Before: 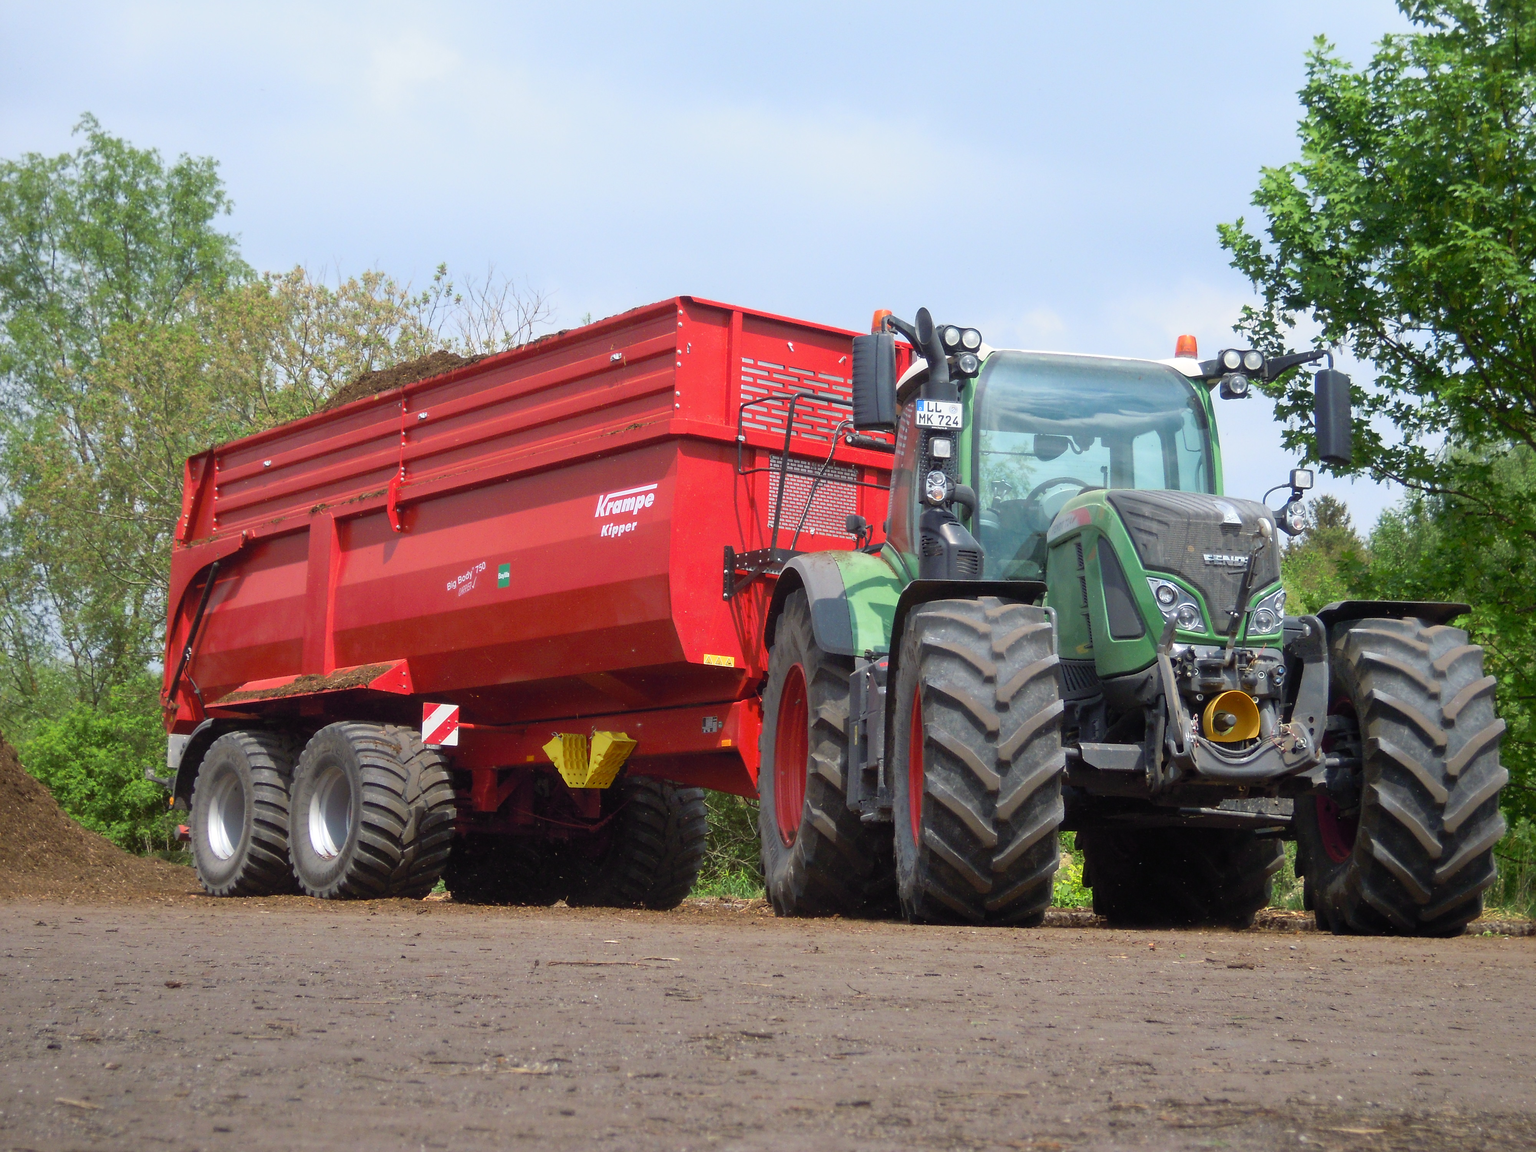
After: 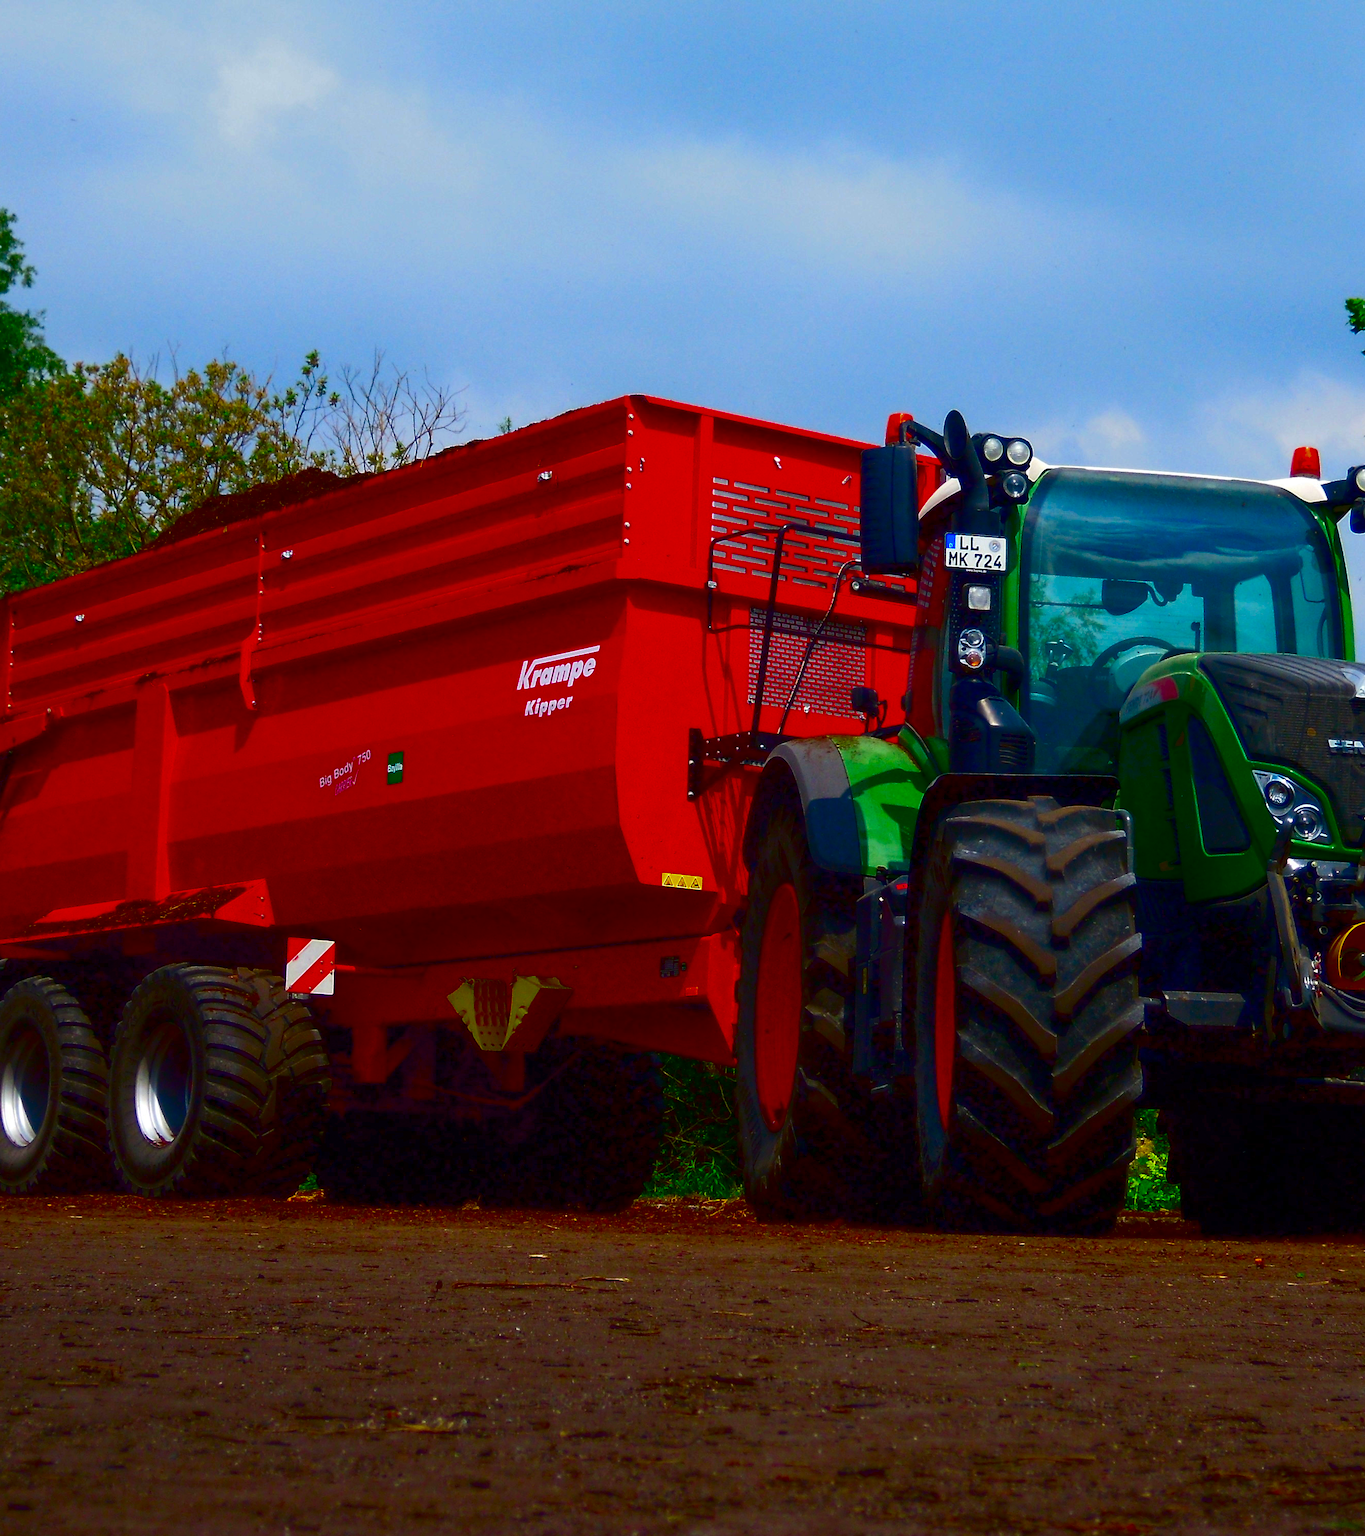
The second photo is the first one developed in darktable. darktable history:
contrast brightness saturation: brightness -1, saturation 1
crop and rotate: left 13.537%, right 19.796%
color balance rgb: perceptual saturation grading › global saturation 35%, perceptual saturation grading › highlights -25%, perceptual saturation grading › shadows 25%, global vibrance 10%
